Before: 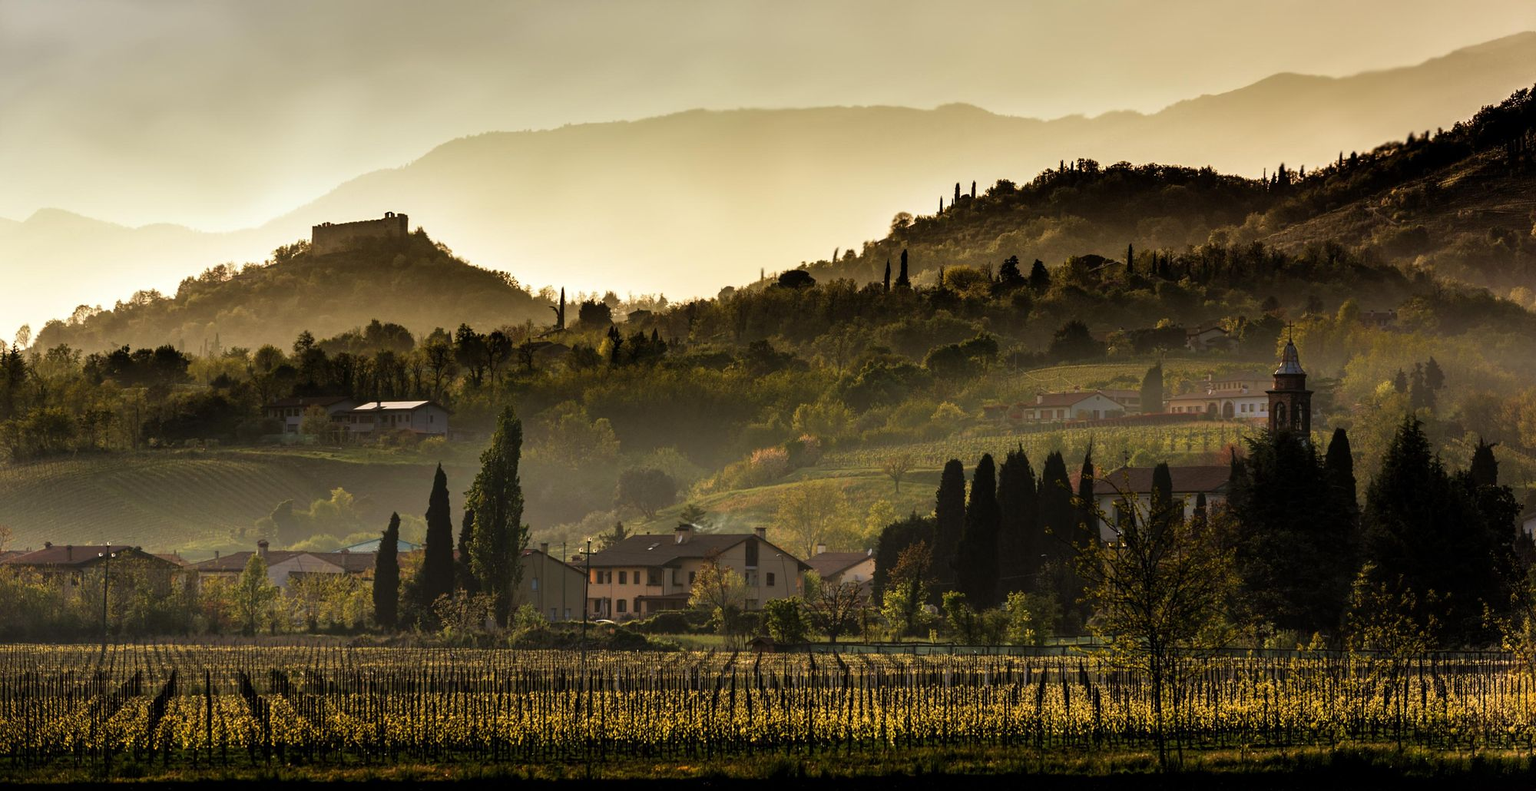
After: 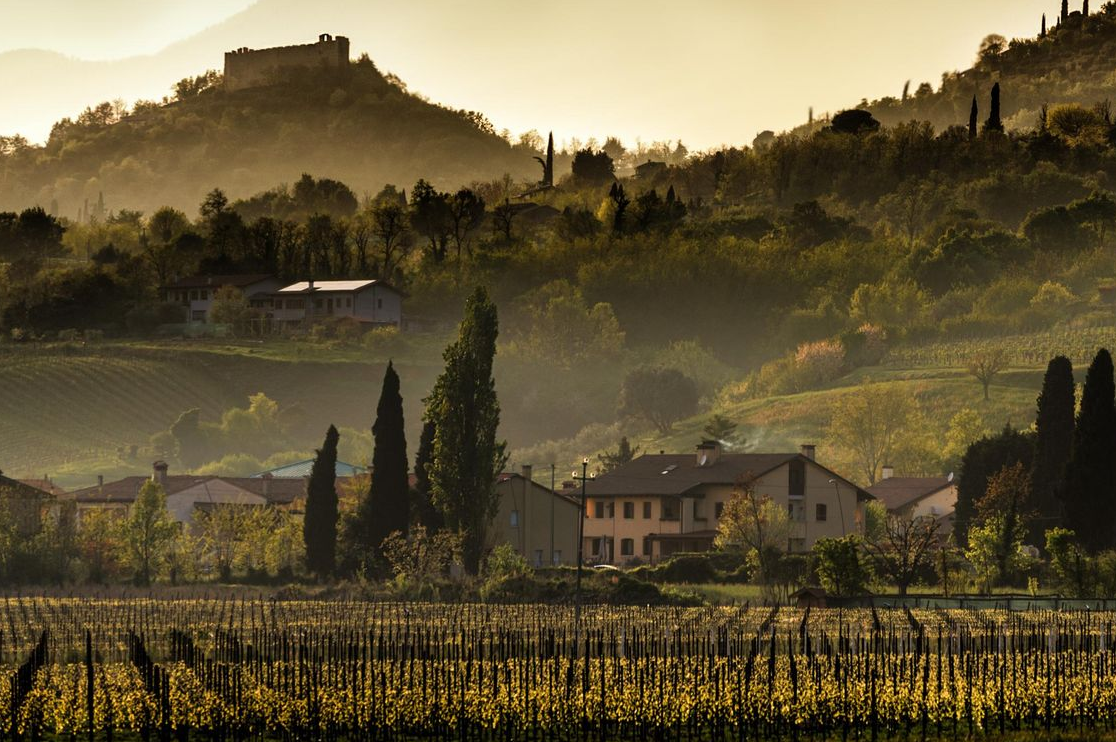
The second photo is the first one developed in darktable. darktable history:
crop: left 9.13%, top 23.547%, right 34.925%, bottom 4.396%
exposure: exposure -0.011 EV, compensate highlight preservation false
